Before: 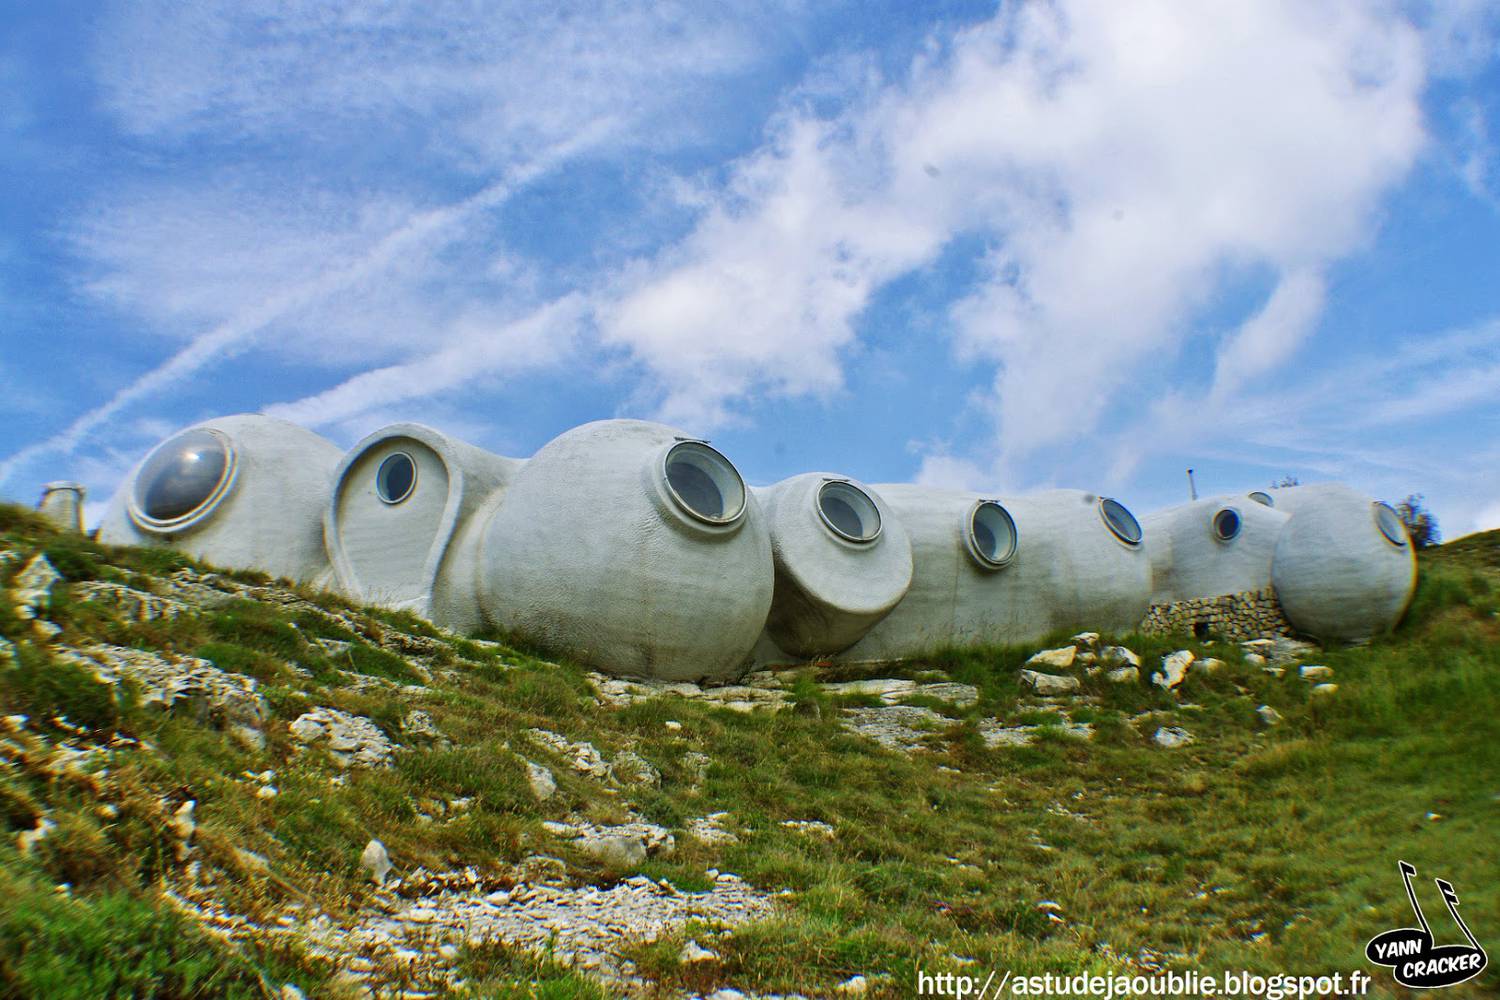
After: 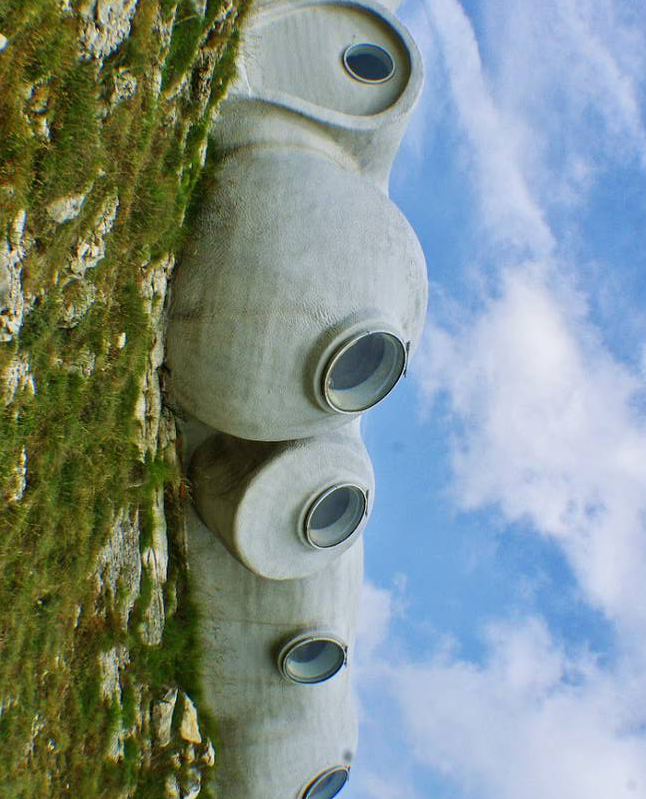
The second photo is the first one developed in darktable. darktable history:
orientation: orientation rotate -90°
crop and rotate: left 15.321%, top 22.245%, right 20.014%, bottom 24.468%
